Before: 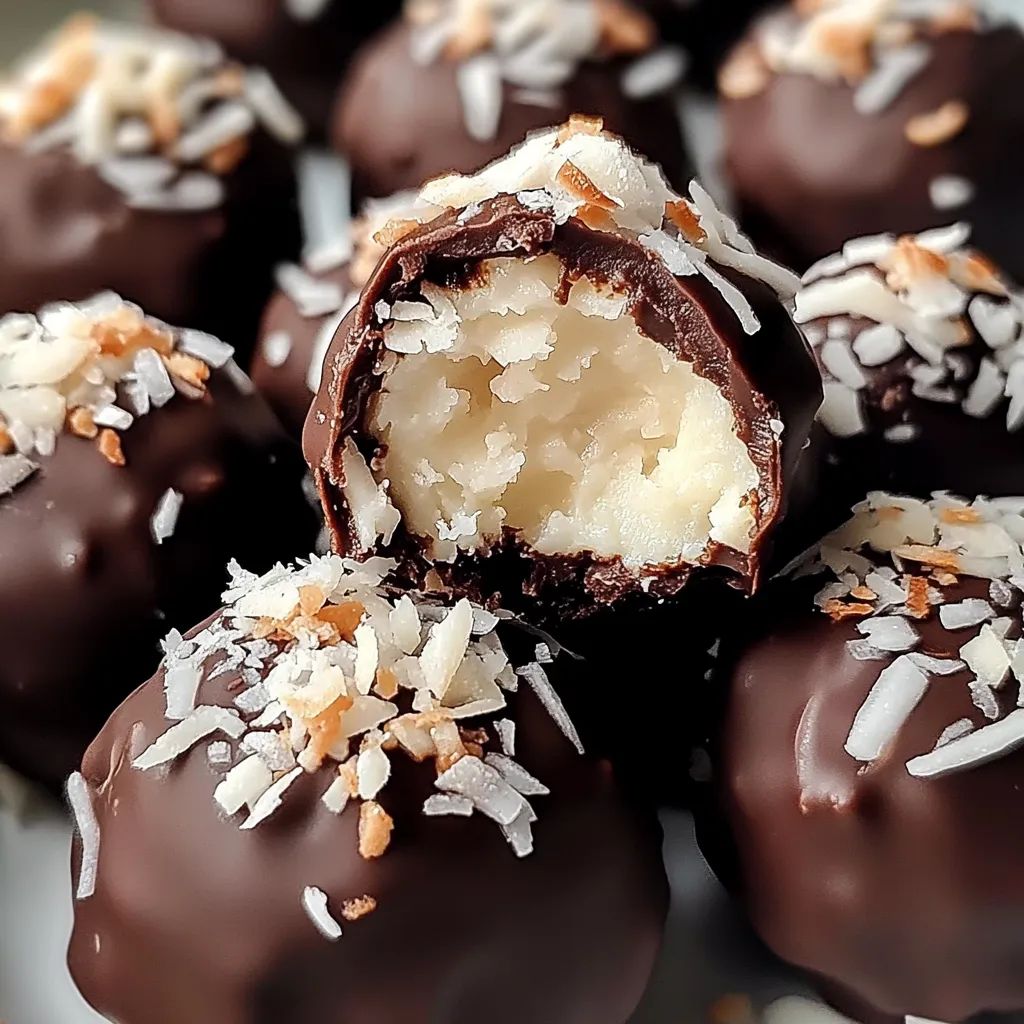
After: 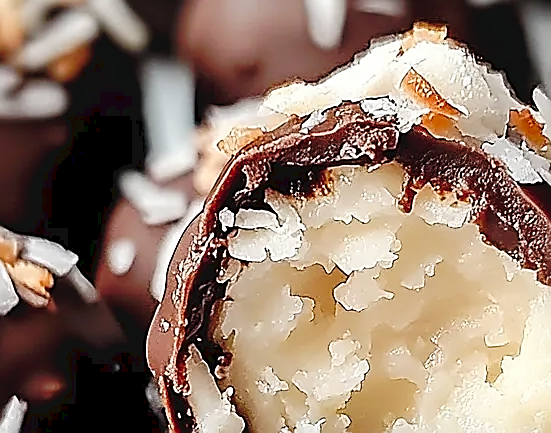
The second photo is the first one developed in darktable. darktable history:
shadows and highlights: shadows 43.06, highlights 6.94
sharpen: radius 1.4, amount 1.25, threshold 0.7
tone curve: curves: ch0 [(0, 0) (0.003, 0.031) (0.011, 0.031) (0.025, 0.03) (0.044, 0.035) (0.069, 0.054) (0.1, 0.081) (0.136, 0.11) (0.177, 0.147) (0.224, 0.209) (0.277, 0.283) (0.335, 0.369) (0.399, 0.44) (0.468, 0.517) (0.543, 0.601) (0.623, 0.684) (0.709, 0.766) (0.801, 0.846) (0.898, 0.927) (1, 1)], preserve colors none
crop: left 15.306%, top 9.065%, right 30.789%, bottom 48.638%
